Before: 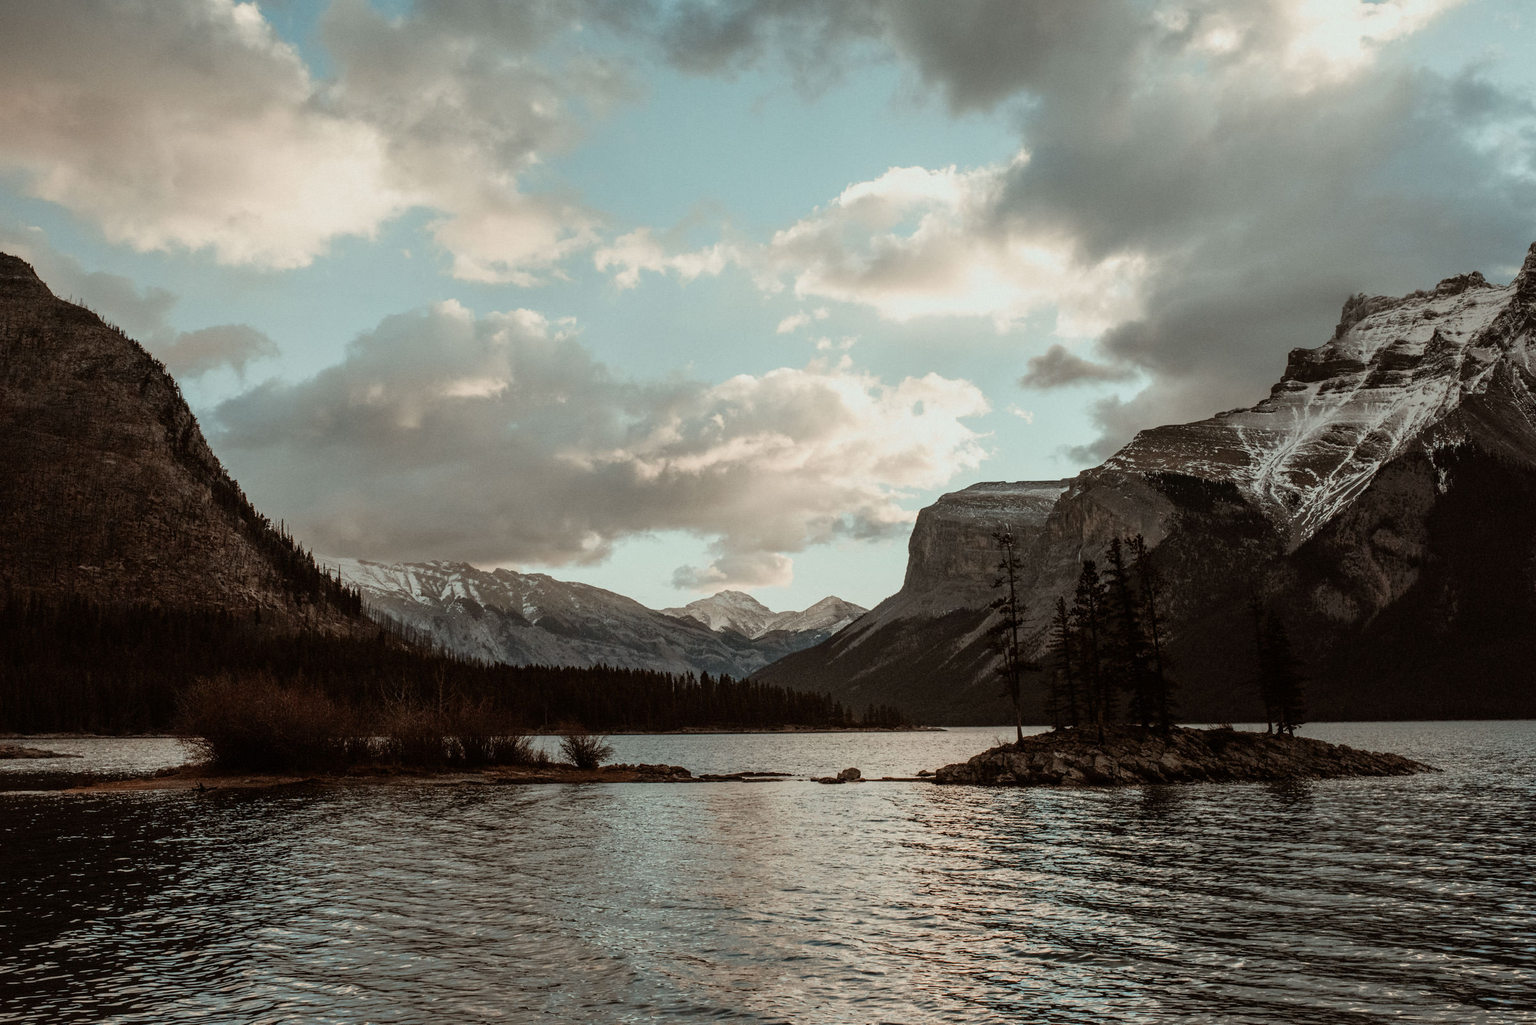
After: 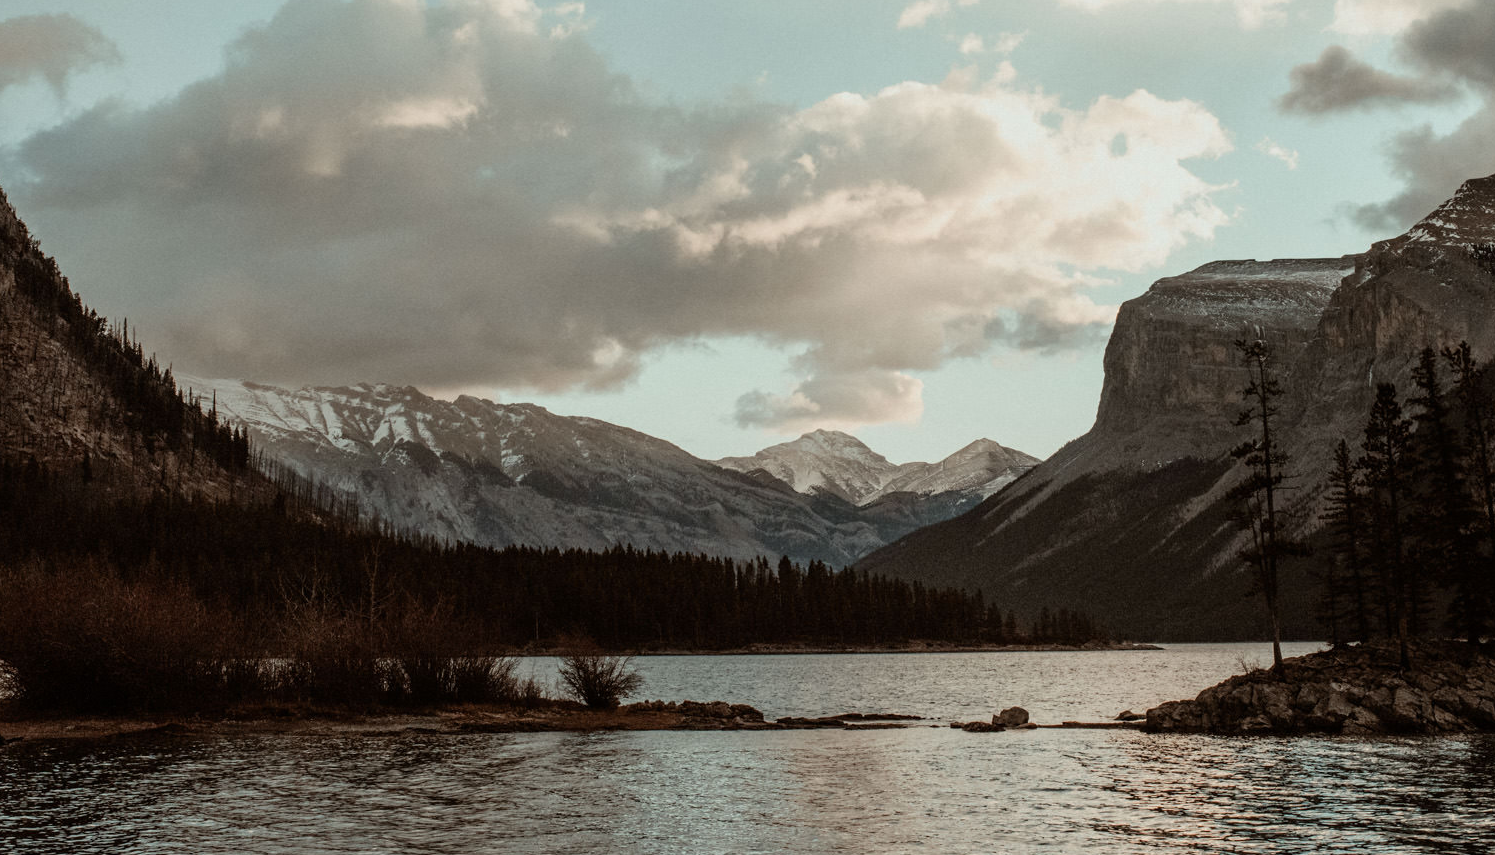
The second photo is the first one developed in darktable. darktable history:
crop: left 13.168%, top 30.826%, right 24.533%, bottom 15.775%
